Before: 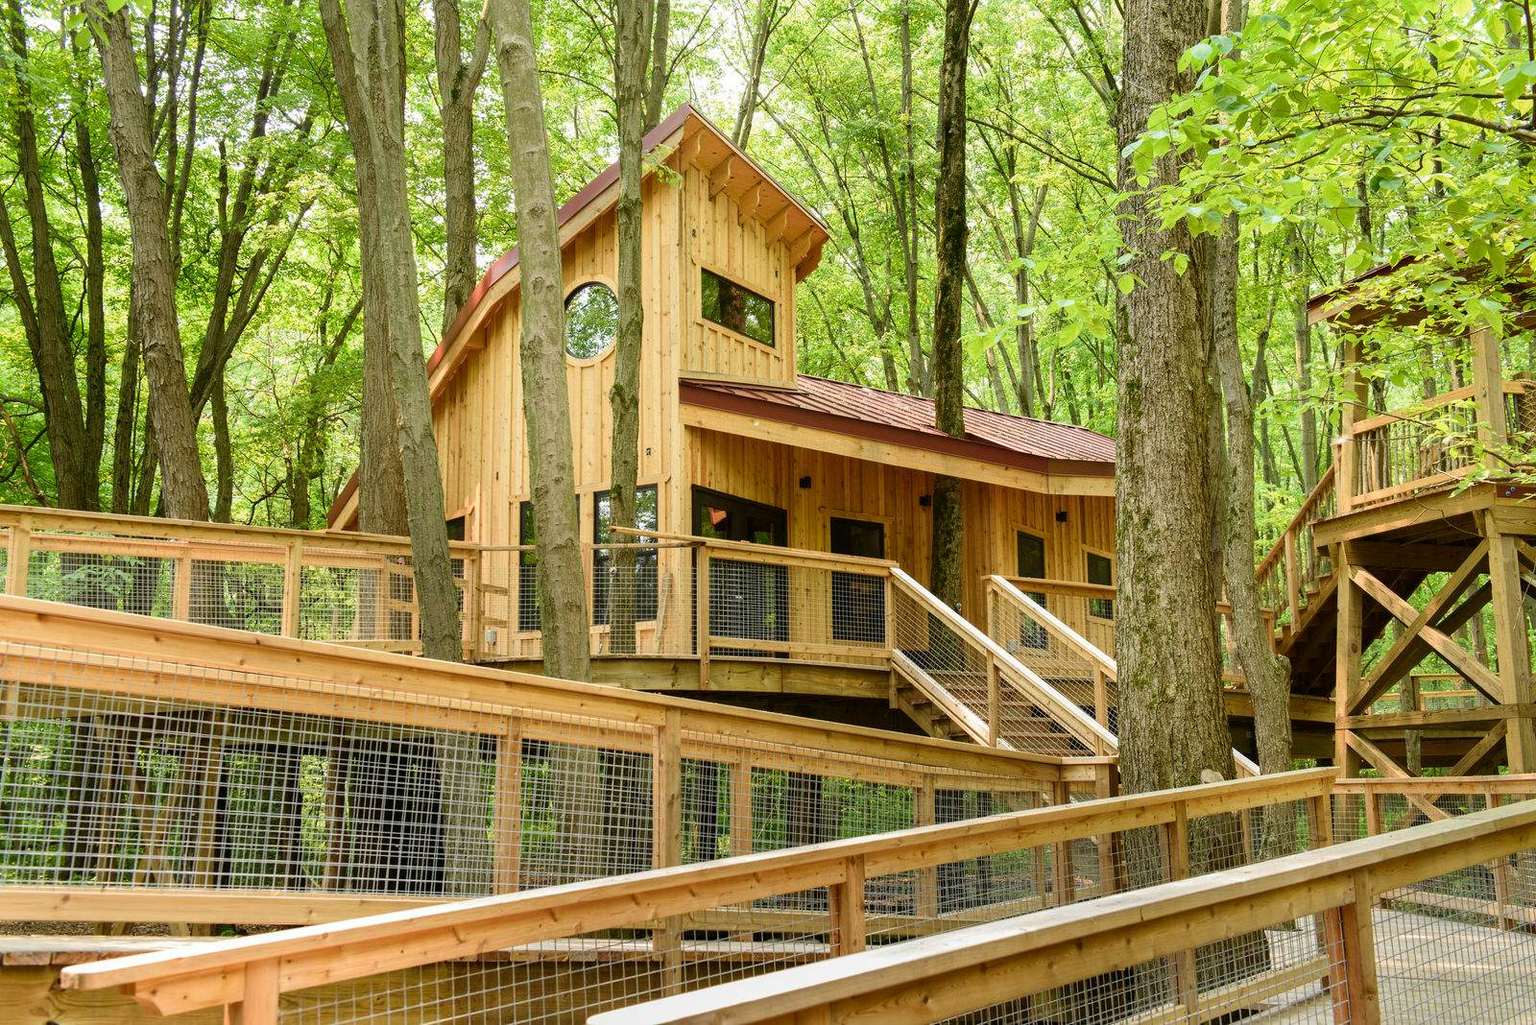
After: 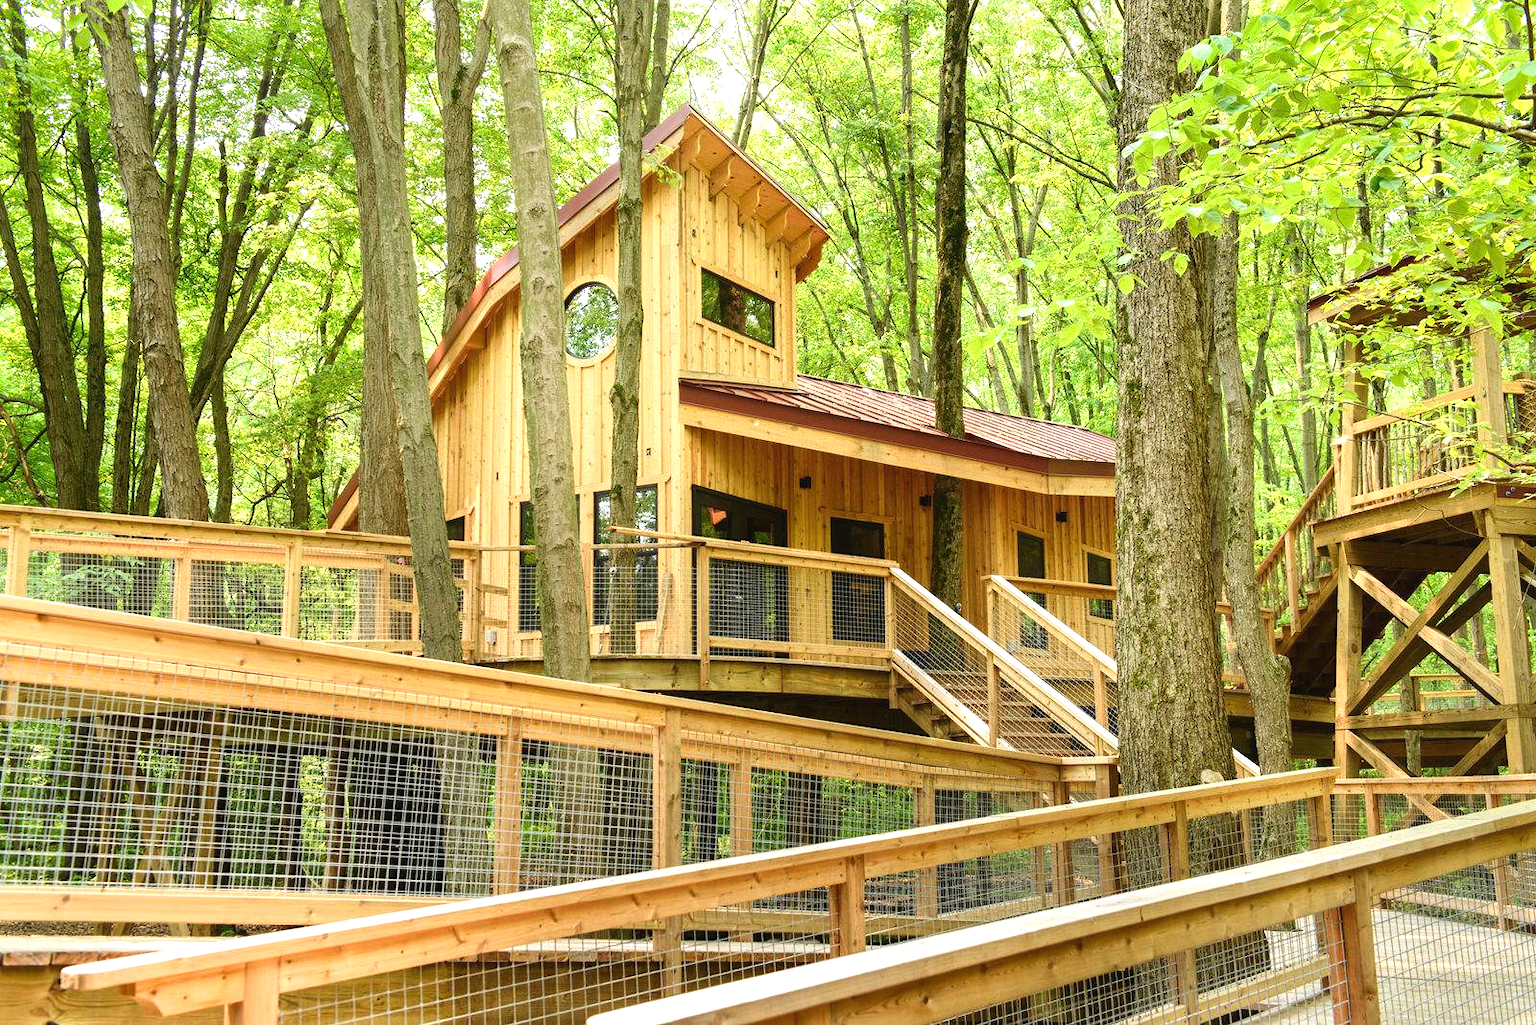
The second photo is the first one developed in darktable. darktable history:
exposure: black level correction -0.002, exposure 0.54 EV, compensate highlight preservation false
contrast brightness saturation: contrast 0.08, saturation 0.02
